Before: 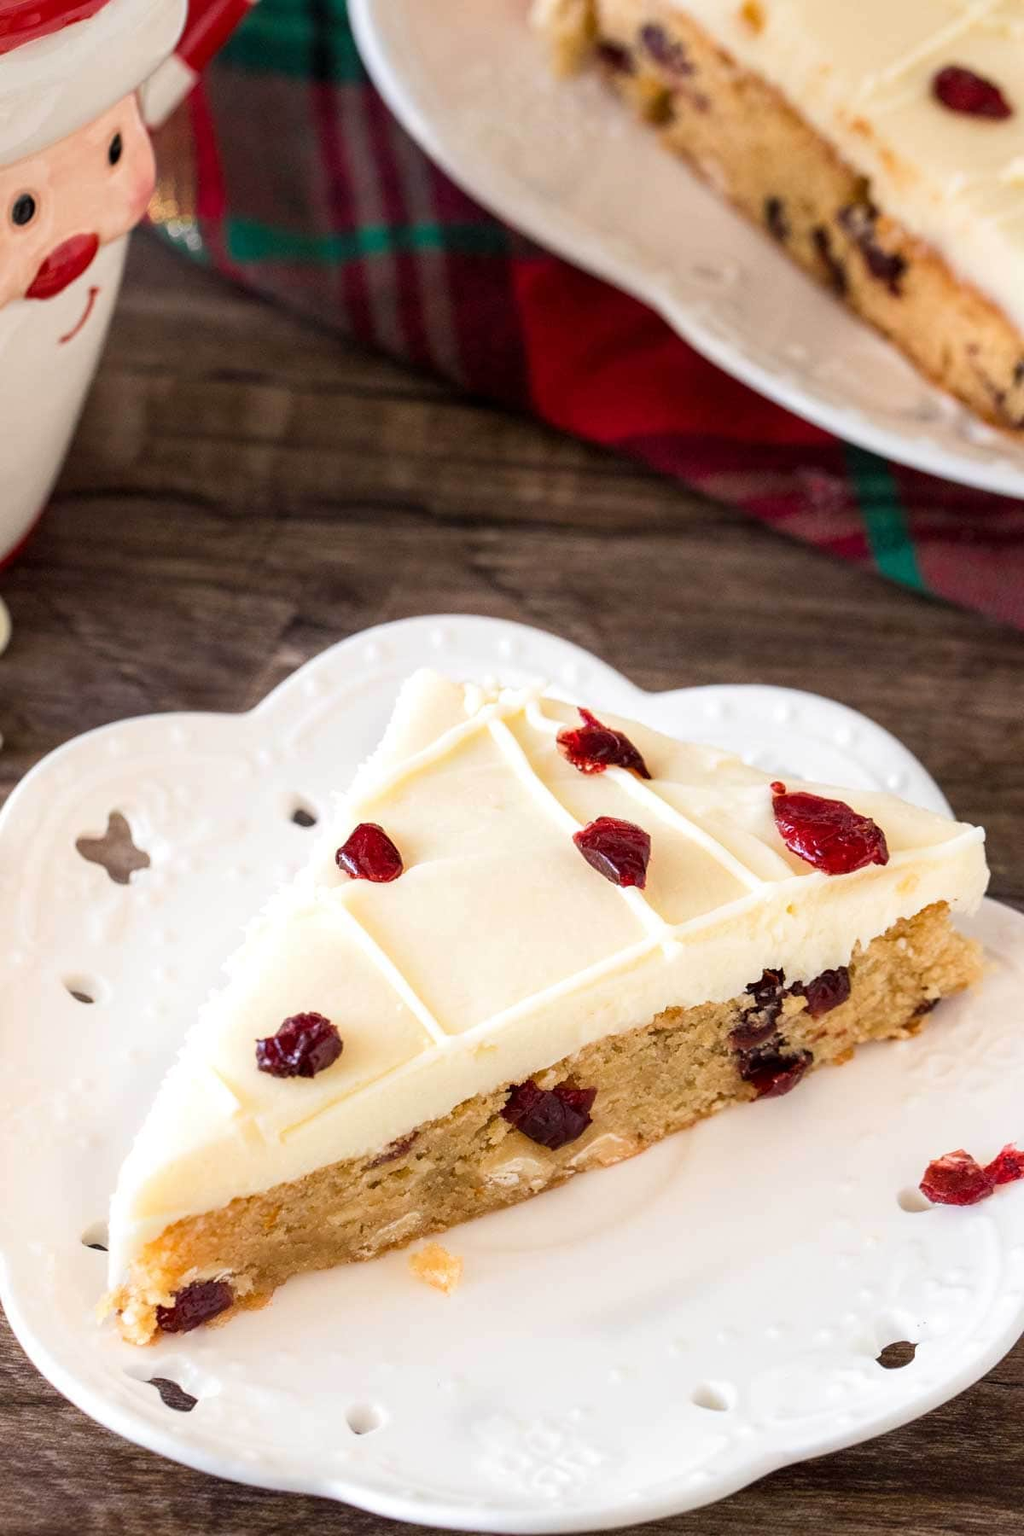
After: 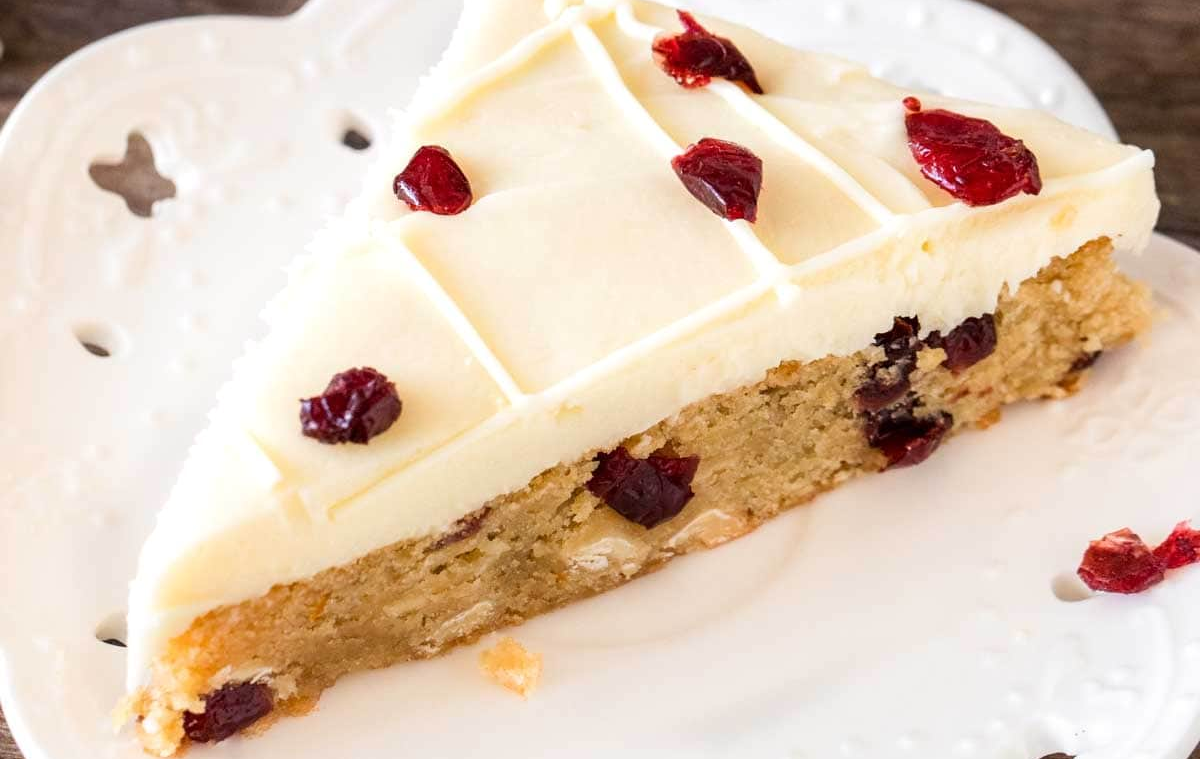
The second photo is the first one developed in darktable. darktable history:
crop: top 45.551%, bottom 12.262%
levels: levels [0, 0.498, 0.996]
